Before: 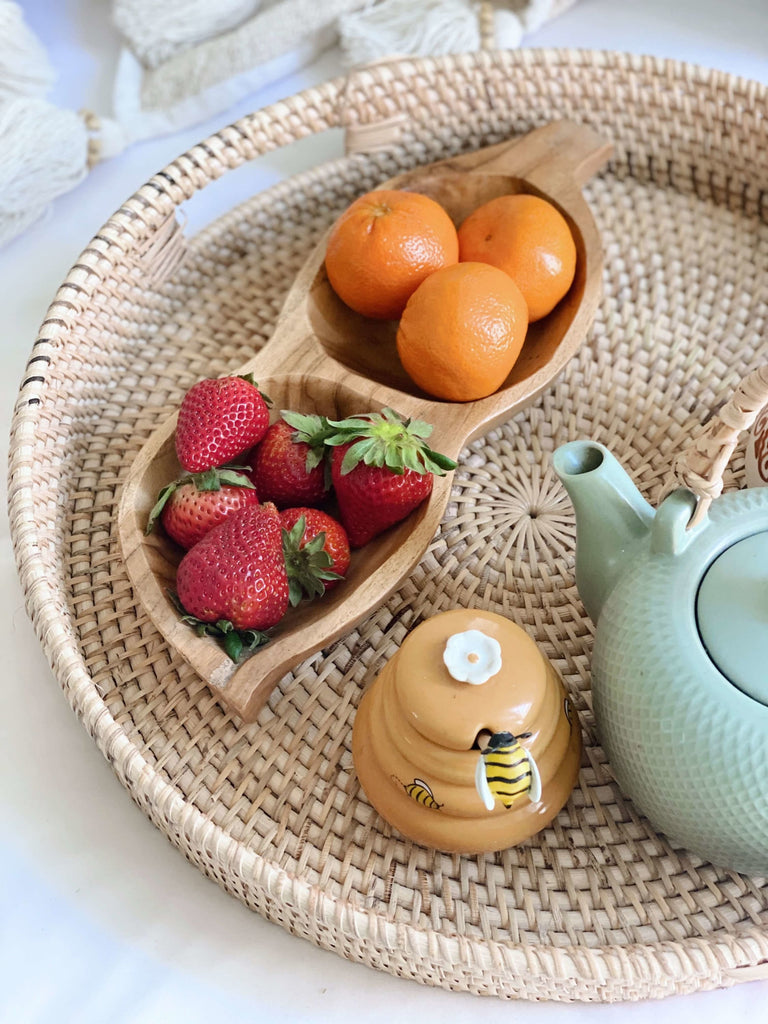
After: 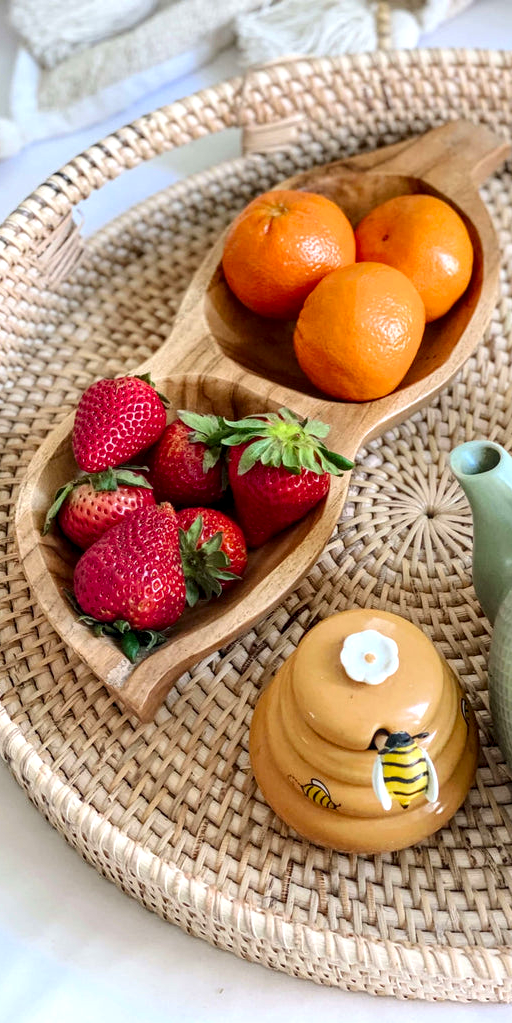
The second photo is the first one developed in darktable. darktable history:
contrast brightness saturation: contrast 0.09, saturation 0.28
local contrast: highlights 61%, detail 143%, midtone range 0.428
crop and rotate: left 13.537%, right 19.796%
